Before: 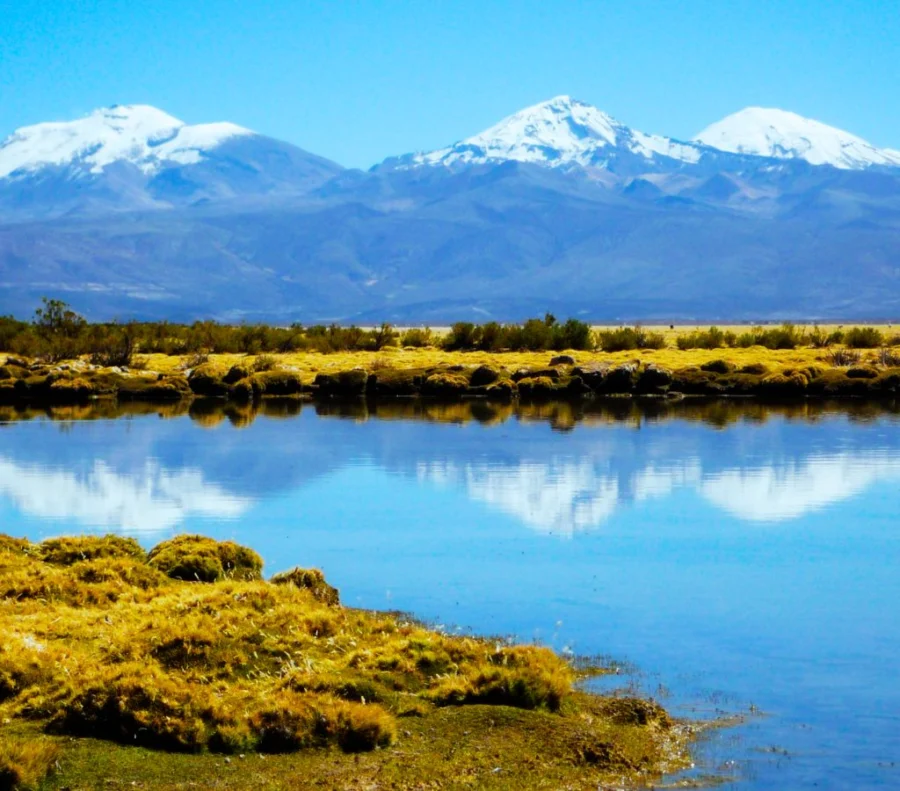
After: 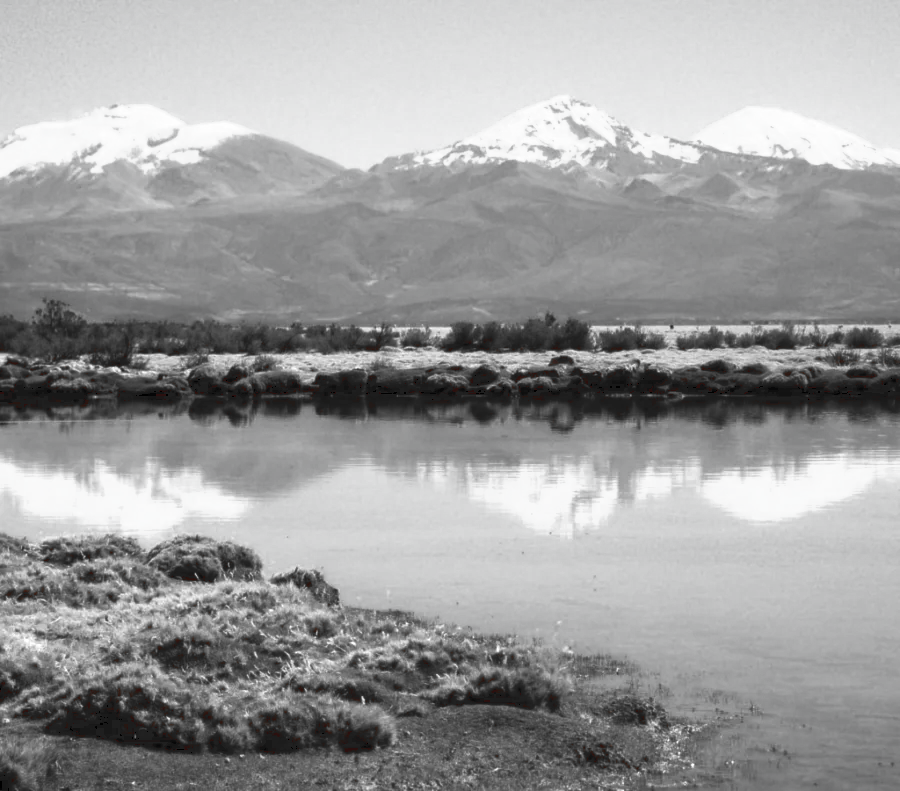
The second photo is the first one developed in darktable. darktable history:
tone curve: curves: ch0 [(0, 0.081) (0.483, 0.453) (0.881, 0.992)]
color zones: curves: ch1 [(0, 0.006) (0.094, 0.285) (0.171, 0.001) (0.429, 0.001) (0.571, 0.003) (0.714, 0.004) (0.857, 0.004) (1, 0.006)]
